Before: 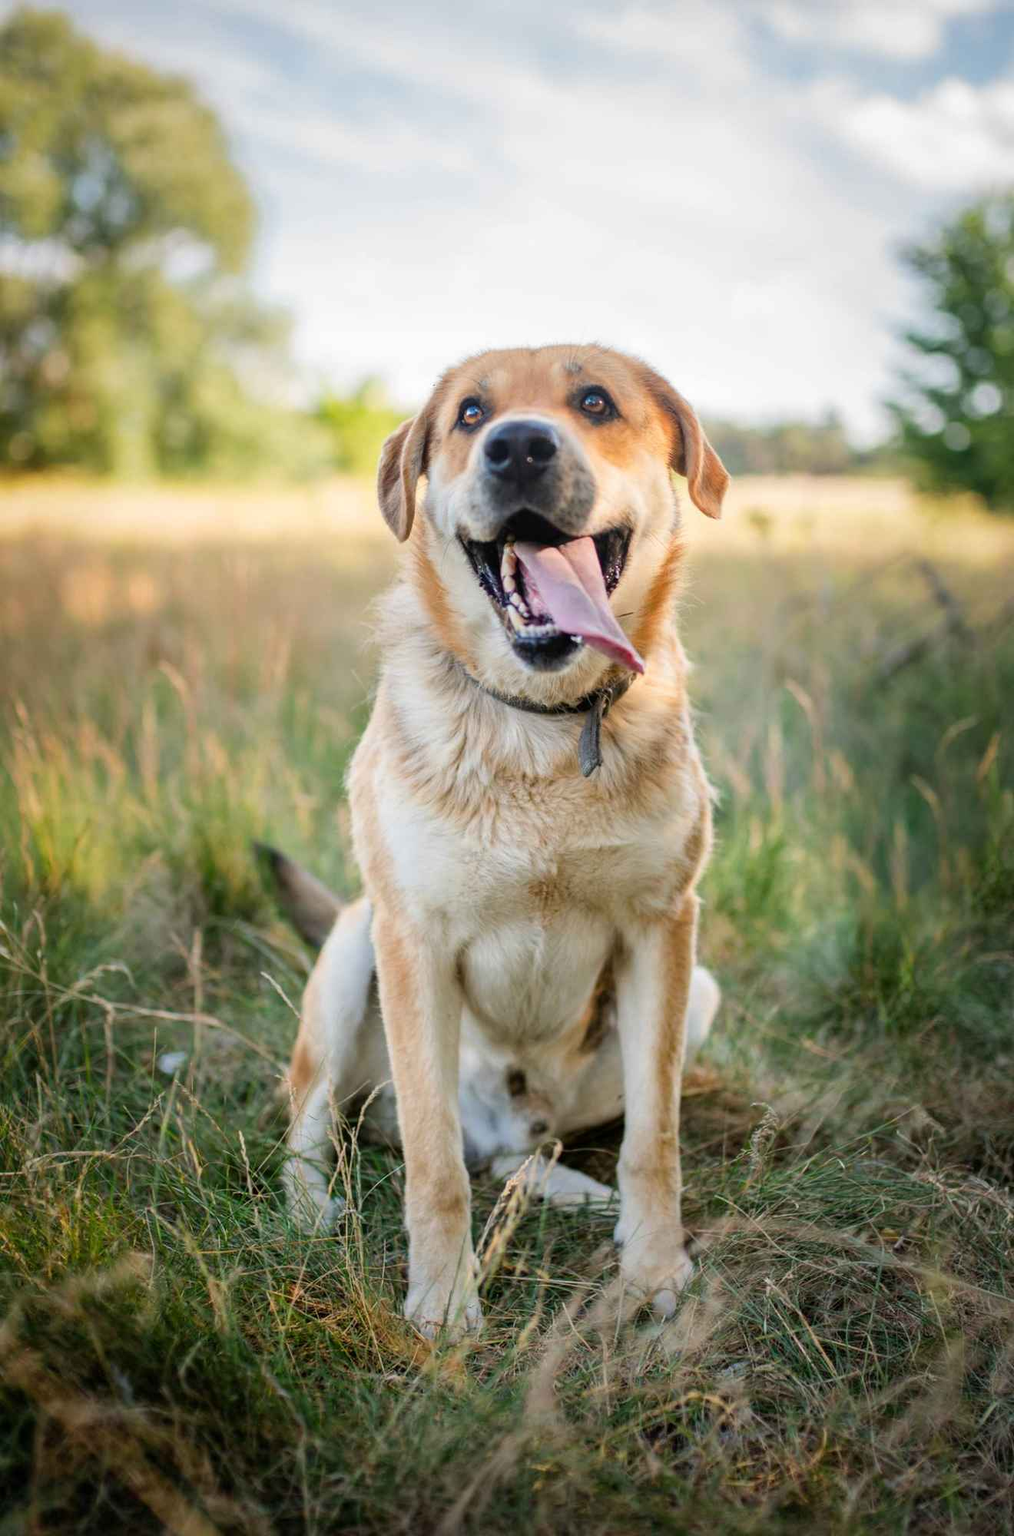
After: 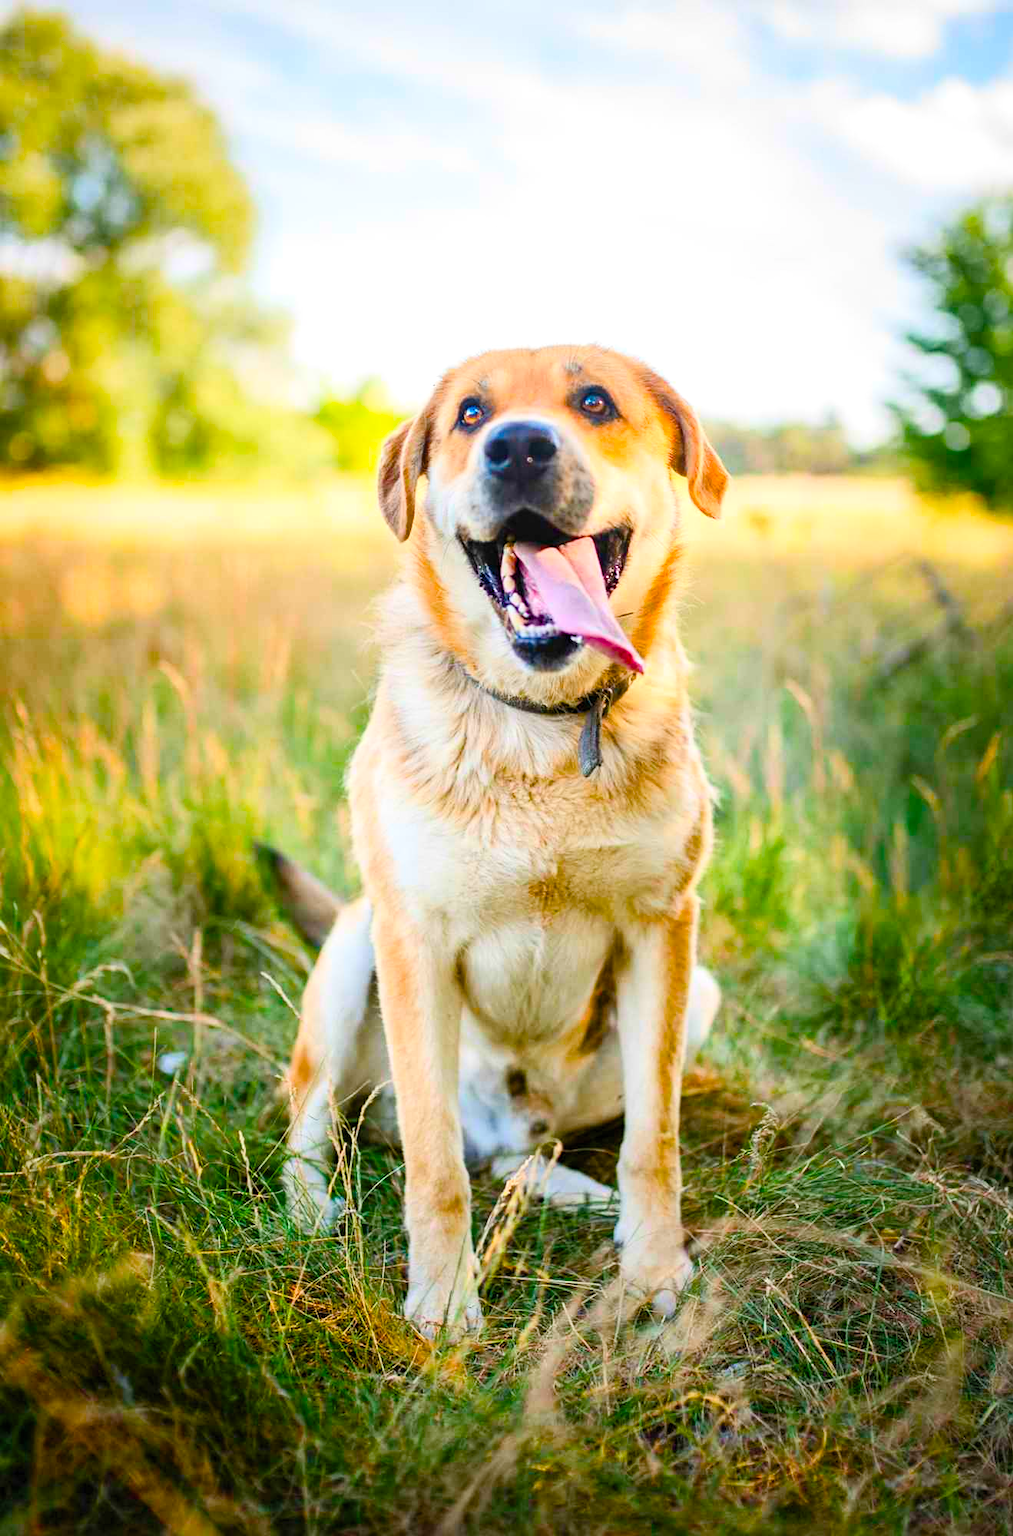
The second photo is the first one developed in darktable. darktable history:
sharpen: amount 0.207
contrast brightness saturation: contrast 0.197, brightness 0.16, saturation 0.215
color balance rgb: highlights gain › luminance 17.457%, linear chroma grading › global chroma 14.342%, perceptual saturation grading › global saturation 20%, perceptual saturation grading › highlights -25.395%, perceptual saturation grading › shadows 49.526%, global vibrance 27.389%
